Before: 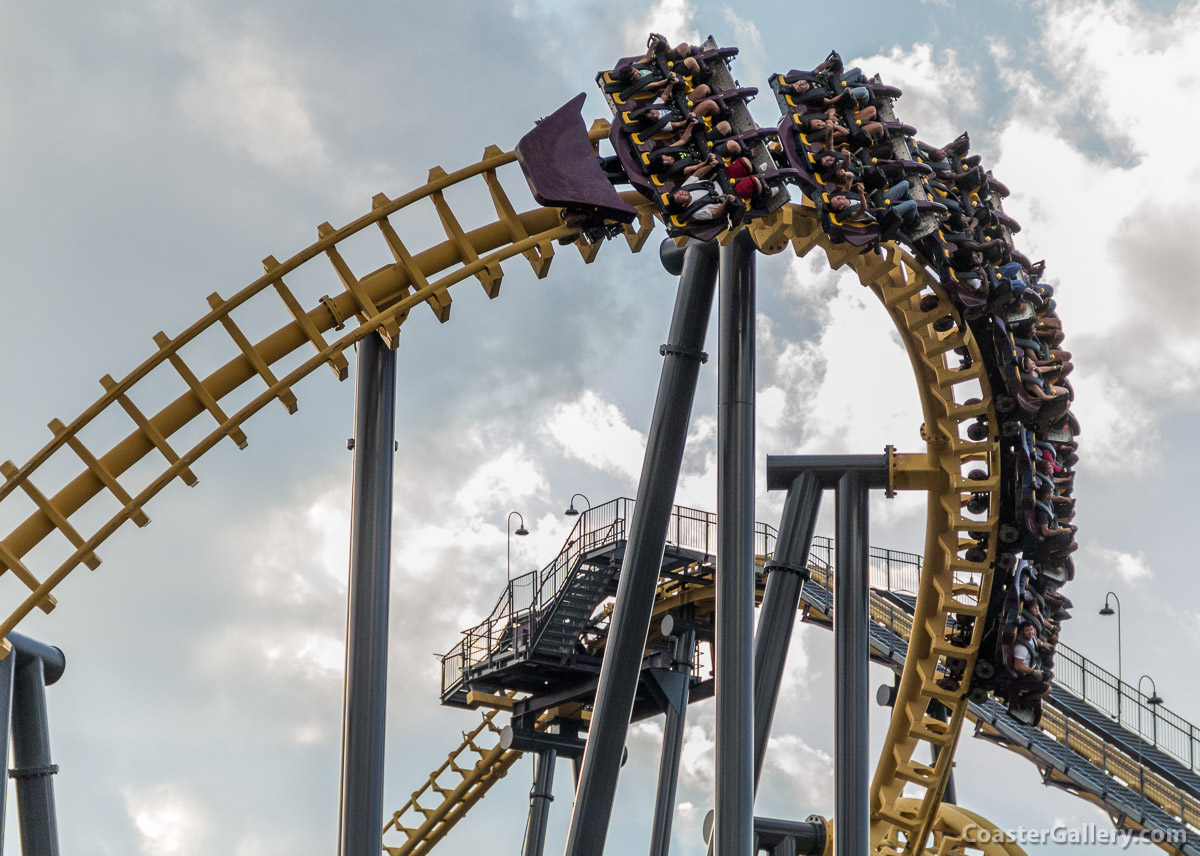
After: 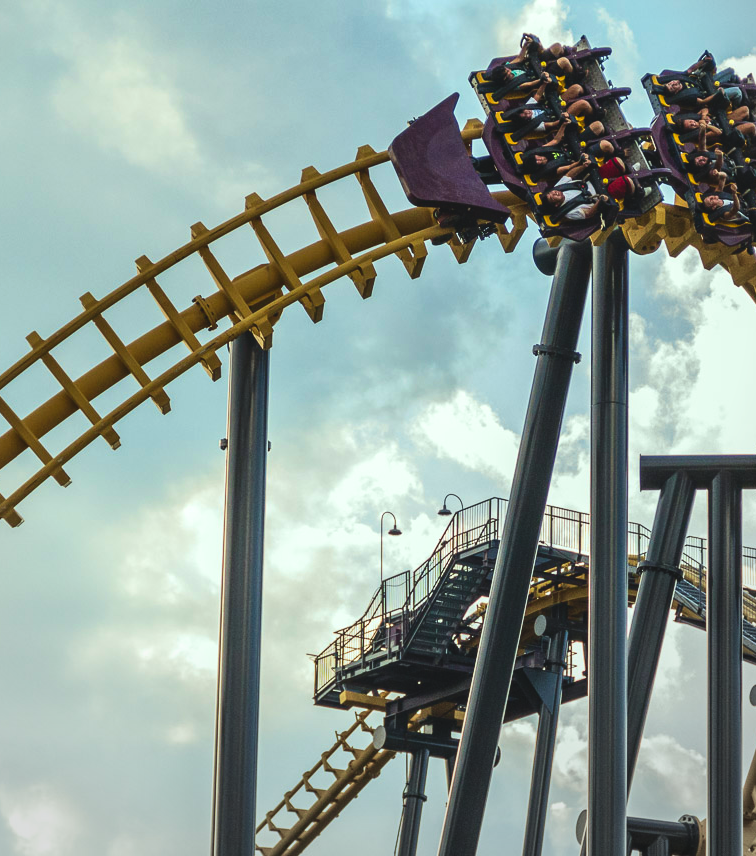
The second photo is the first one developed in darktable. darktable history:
crop: left 10.648%, right 26.303%
vignetting: fall-off start 91.33%, brightness -0.278, center (-0.052, -0.355), unbound false
local contrast: highlights 102%, shadows 100%, detail 120%, midtone range 0.2
color correction: highlights a* -8.13, highlights b* 3.11
velvia: on, module defaults
contrast brightness saturation: contrast 0.165, saturation 0.318
exposure: black level correction -0.015, compensate highlight preservation false
